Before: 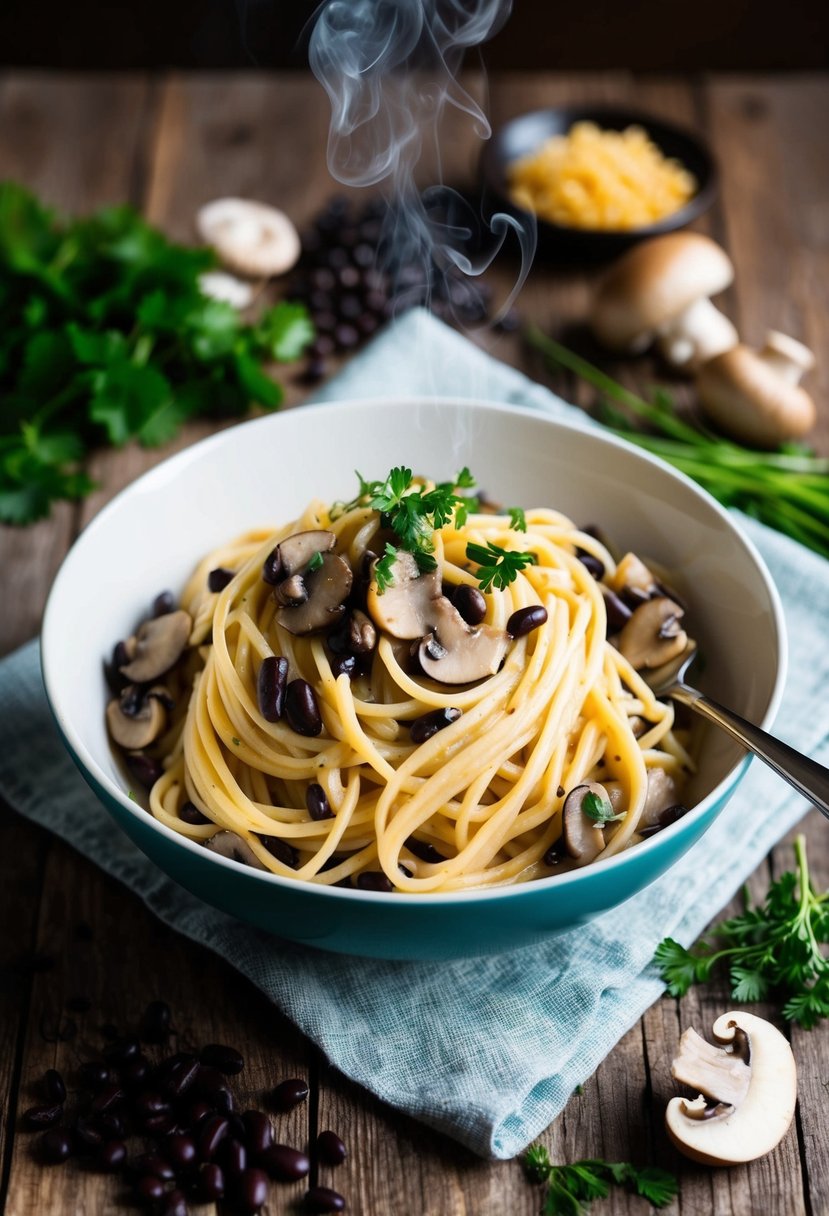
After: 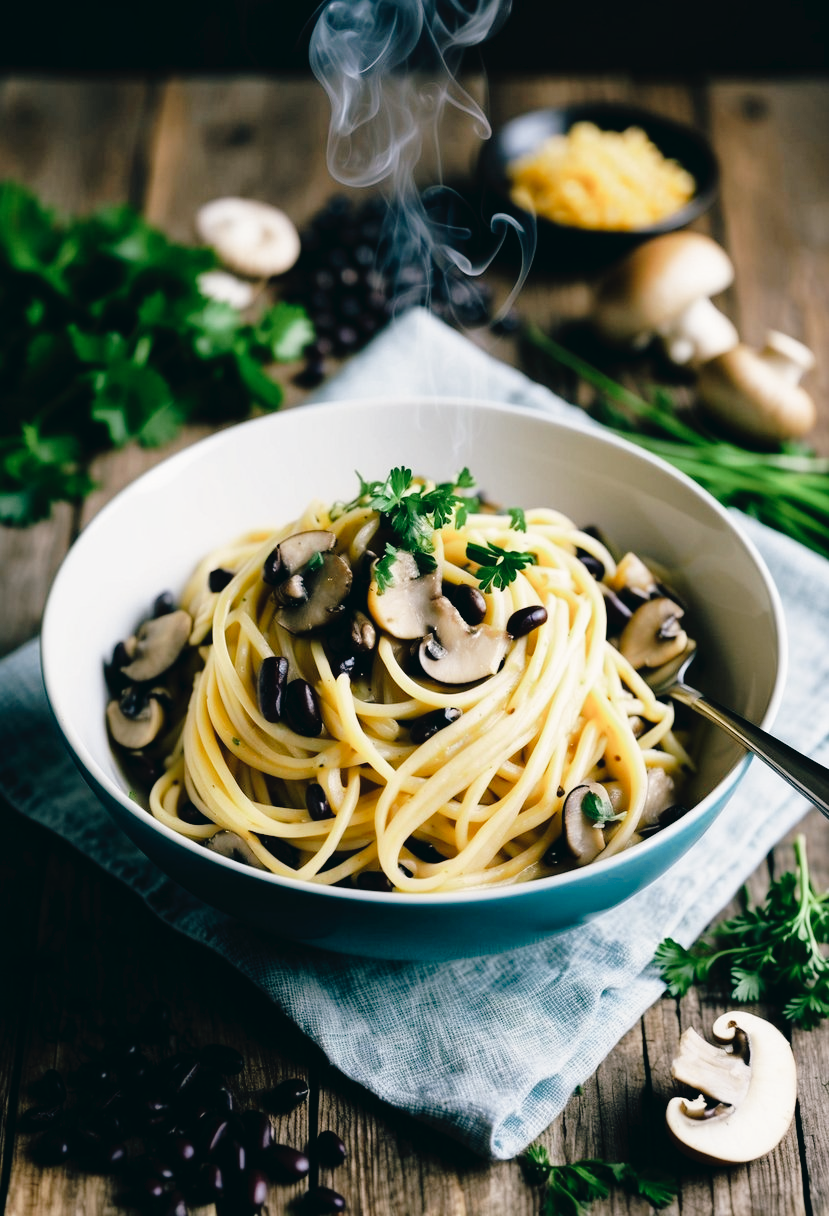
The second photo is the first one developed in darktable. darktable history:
tone curve: curves: ch0 [(0, 0) (0.003, 0.025) (0.011, 0.027) (0.025, 0.032) (0.044, 0.037) (0.069, 0.044) (0.1, 0.054) (0.136, 0.084) (0.177, 0.128) (0.224, 0.196) (0.277, 0.281) (0.335, 0.376) (0.399, 0.461) (0.468, 0.534) (0.543, 0.613) (0.623, 0.692) (0.709, 0.77) (0.801, 0.849) (0.898, 0.934) (1, 1)], preserve colors none
color look up table: target L [94.79, 91.31, 91.4, 88.36, 72.55, 73.73, 64.47, 61.75, 54.65, 50.99, 42.82, 35.48, 18.34, 200.28, 94.22, 85.88, 72.28, 65.12, 58.57, 58.7, 54.4, 56.56, 50.85, 30.64, 30.94, 25.24, 81.41, 75.4, 79.39, 74.85, 73.47, 64.8, 56.09, 61.86, 52.41, 47.54, 41.94, 38.15, 33.9, 13.15, 5.766, 7.043, 8.715, 97.53, 91.84, 81.23, 57.87, 56.36, 38.98], target a [-16.49, -28.7, -22.44, -32.92, -11.02, -23.8, -47.75, -38.6, -35.78, -22.3, -17, -26.83, -14.92, 0, -0.58, -1.717, 27.57, 1.151, 59.69, 33.02, 63.27, 15.13, 49.36, 32.73, 1.552, 29.62, 17.84, 2.53, 29.63, 16.27, 36.23, 57.55, 42.13, 49.44, 30.05, 62.4, 17.23, 22.92, 42.77, 25.98, 20.69, -7.653, -3.672, -1.806, -25.78, -22.99, -12.99, -2.68, -18.82], target b [27.01, 36.8, 12.89, 20.01, 63.75, 3.682, 39.47, 19.91, 37.6, 23.1, 35.14, 20.54, 12.94, 0, 13.38, 53.69, 33.57, 20.39, 16.83, 19.78, 43.58, 50.64, 50.33, 31.22, 4.518, 19.07, -7.082, -7.023, -22.96, -28.29, -3.028, -20.92, -23.87, -44.22, -61.41, 5.915, -53.59, -13.24, -55.97, -36.19, -9.651, -6.013, -16.7, 0.364, -5.634, -24.6, -48.2, -22.68, -5.931], num patches 49
